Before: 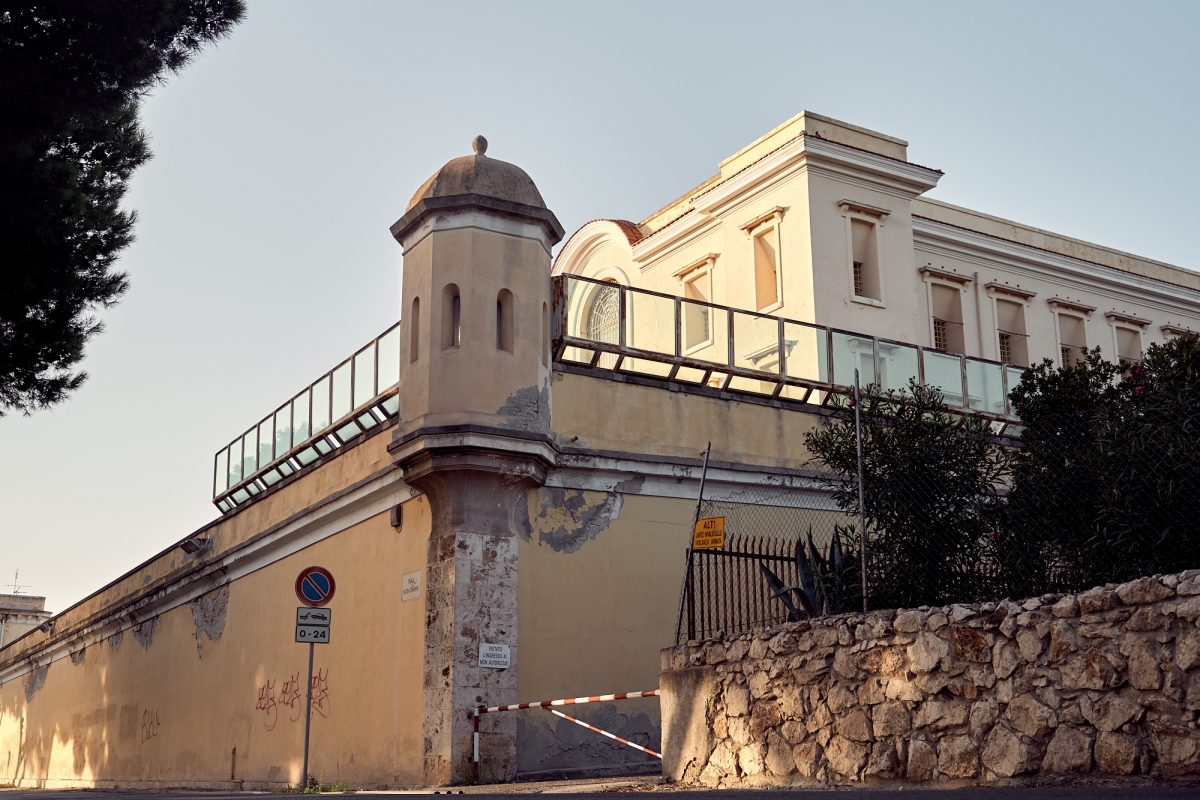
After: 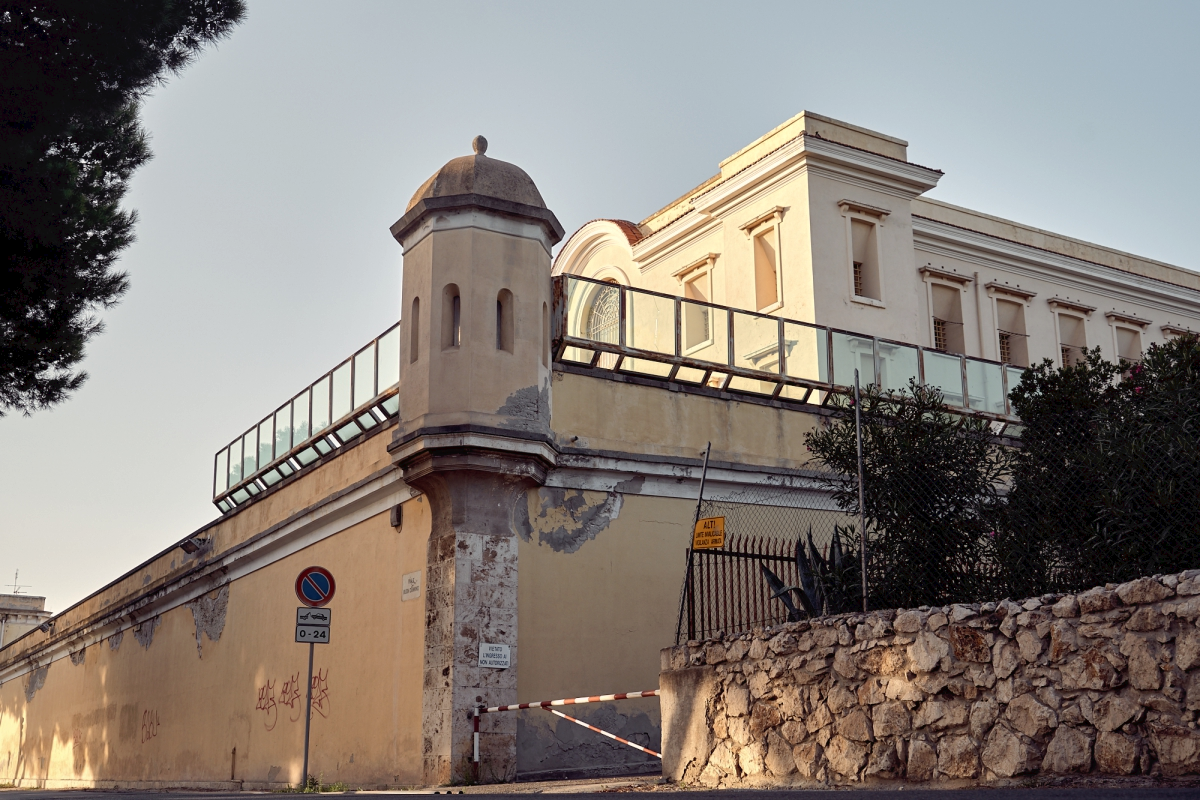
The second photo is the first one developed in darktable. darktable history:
local contrast: mode bilateral grid, contrast 20, coarseness 50, detail 120%, midtone range 0.2
shadows and highlights: shadows 25, highlights -25
tone curve: curves: ch0 [(0, 0) (0.003, 0.032) (0.011, 0.034) (0.025, 0.039) (0.044, 0.055) (0.069, 0.078) (0.1, 0.111) (0.136, 0.147) (0.177, 0.191) (0.224, 0.238) (0.277, 0.291) (0.335, 0.35) (0.399, 0.41) (0.468, 0.48) (0.543, 0.547) (0.623, 0.621) (0.709, 0.699) (0.801, 0.789) (0.898, 0.884) (1, 1)], preserve colors none
